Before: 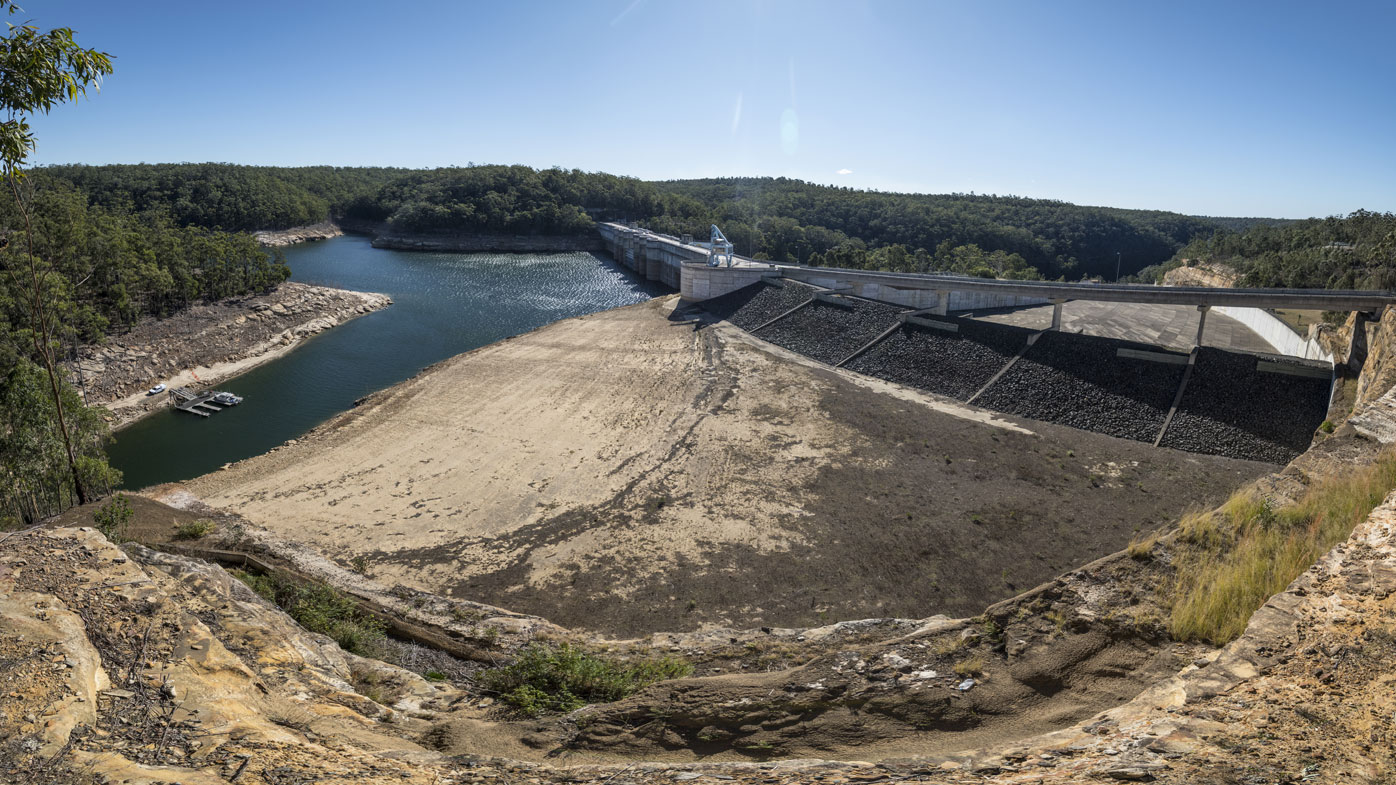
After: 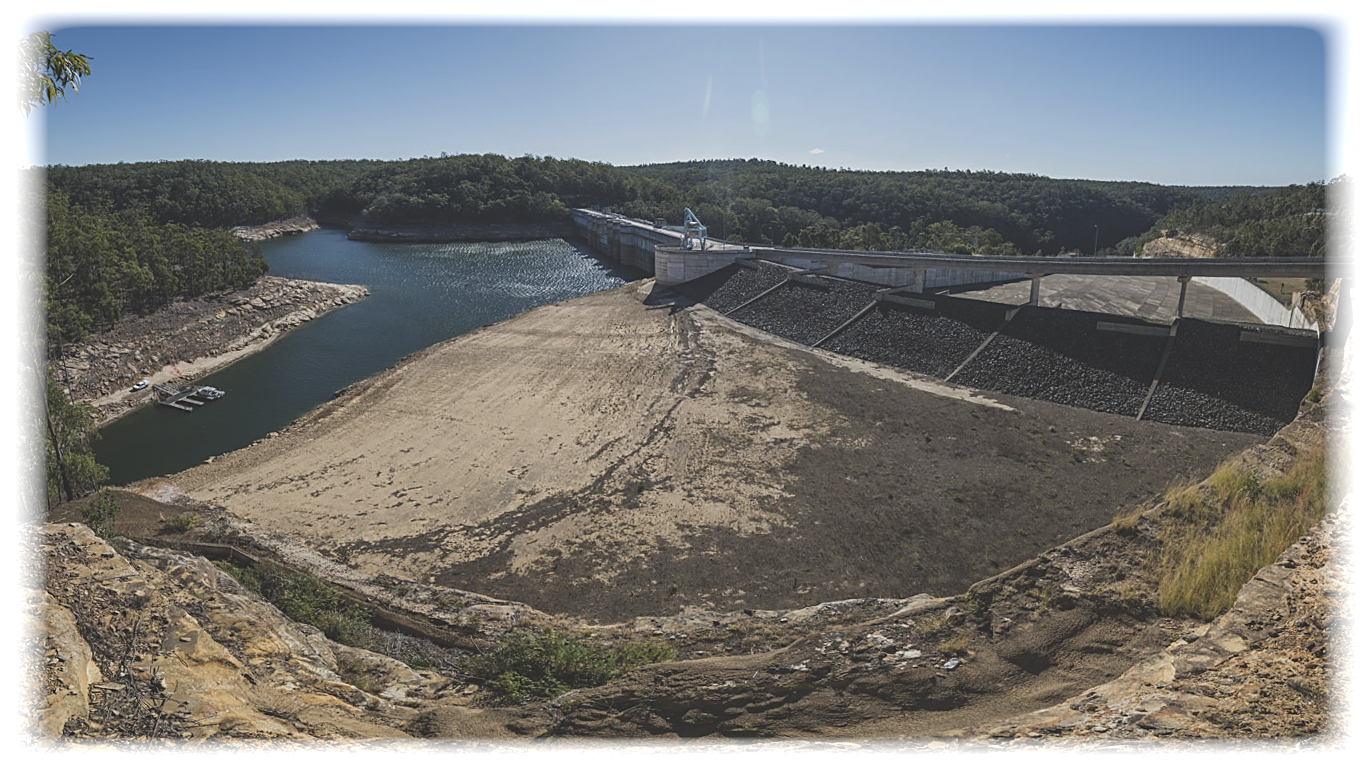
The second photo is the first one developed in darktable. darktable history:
sharpen: on, module defaults
vignetting: fall-off start 93%, fall-off radius 5%, brightness 1, saturation -0.49, automatic ratio true, width/height ratio 1.332, shape 0.04, unbound false
exposure: black level correction -0.036, exposure -0.497 EV, compensate highlight preservation false
rotate and perspective: rotation -1.32°, lens shift (horizontal) -0.031, crop left 0.015, crop right 0.985, crop top 0.047, crop bottom 0.982
